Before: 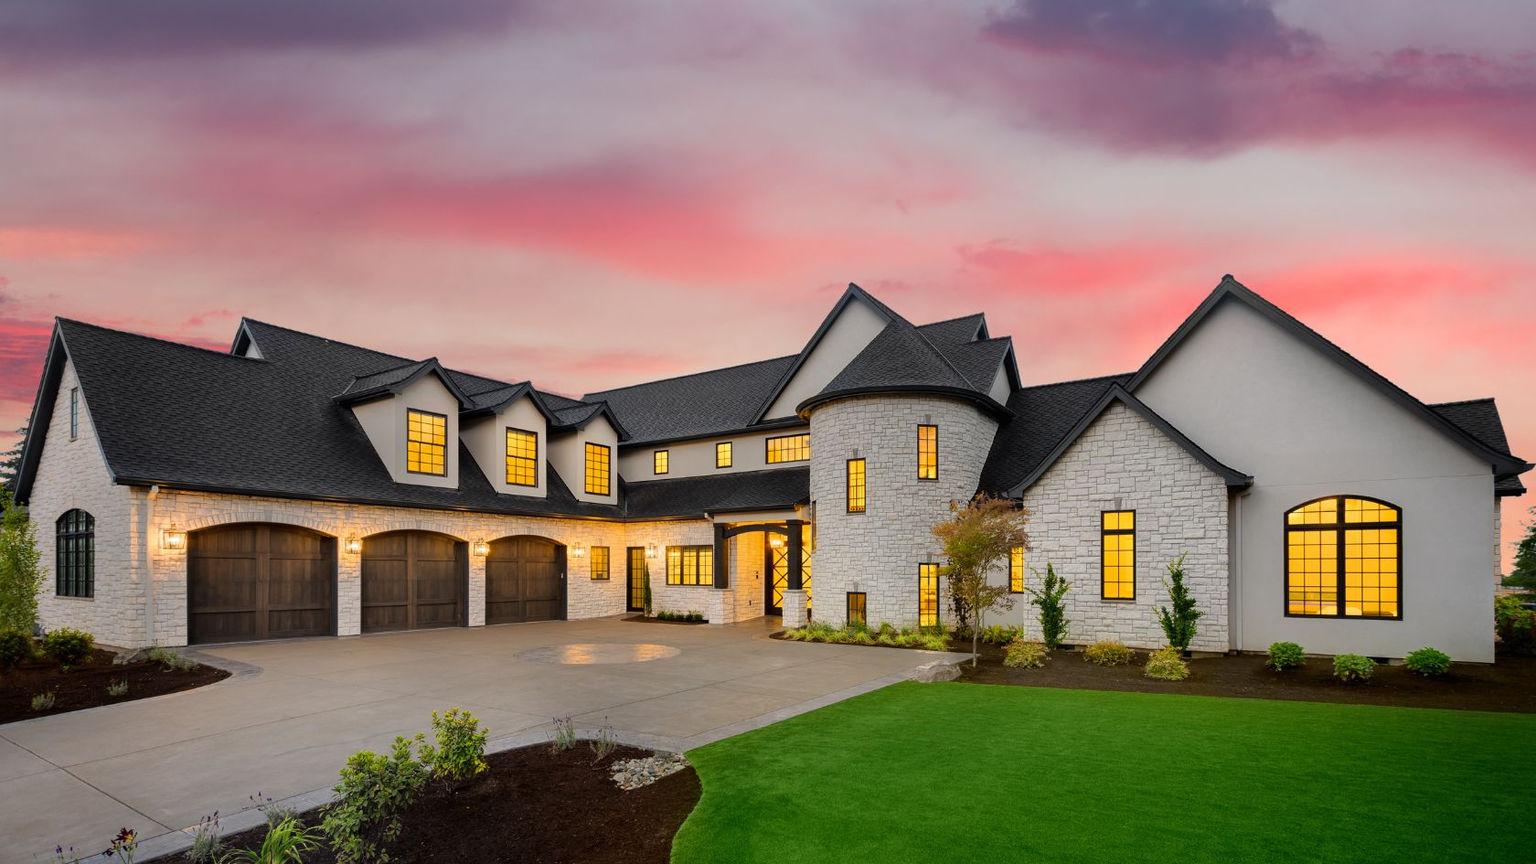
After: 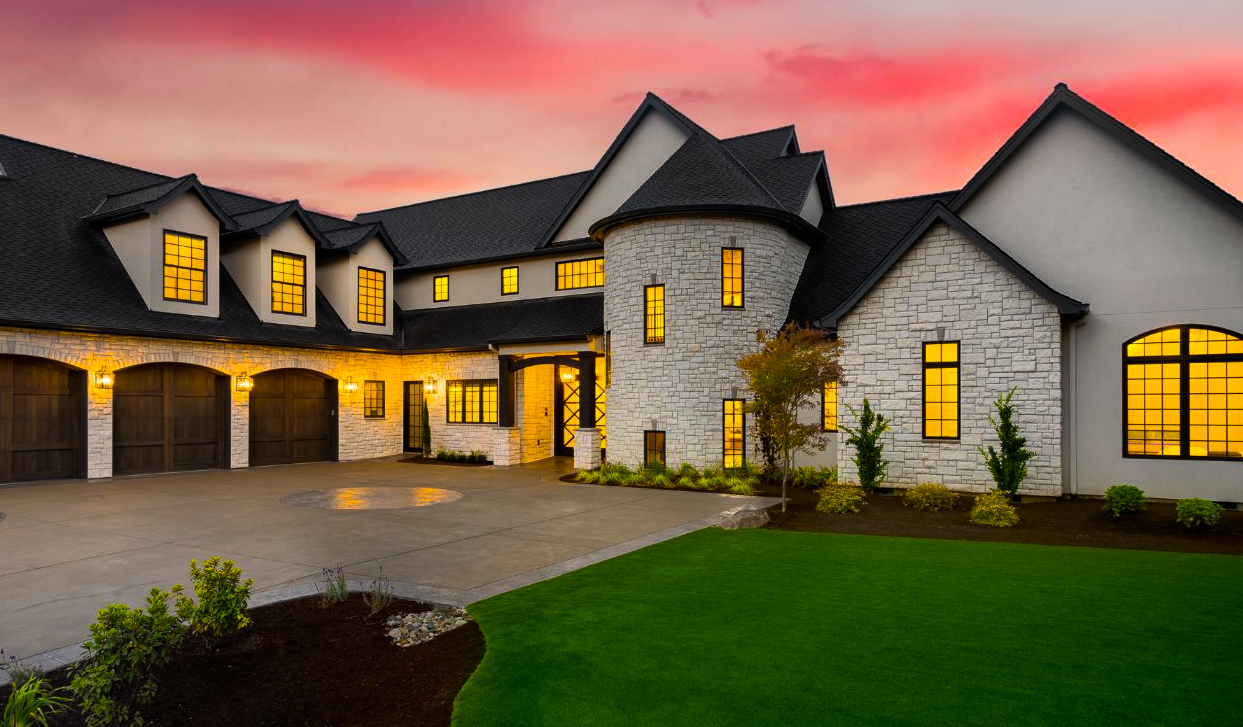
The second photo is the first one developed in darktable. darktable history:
color balance rgb: linear chroma grading › shadows -30.688%, linear chroma grading › global chroma 35.019%, perceptual saturation grading › global saturation 29.642%, perceptual brilliance grading › highlights 3.64%, perceptual brilliance grading › mid-tones -18.257%, perceptual brilliance grading › shadows -40.941%
crop: left 16.837%, top 23.06%, right 9.131%
